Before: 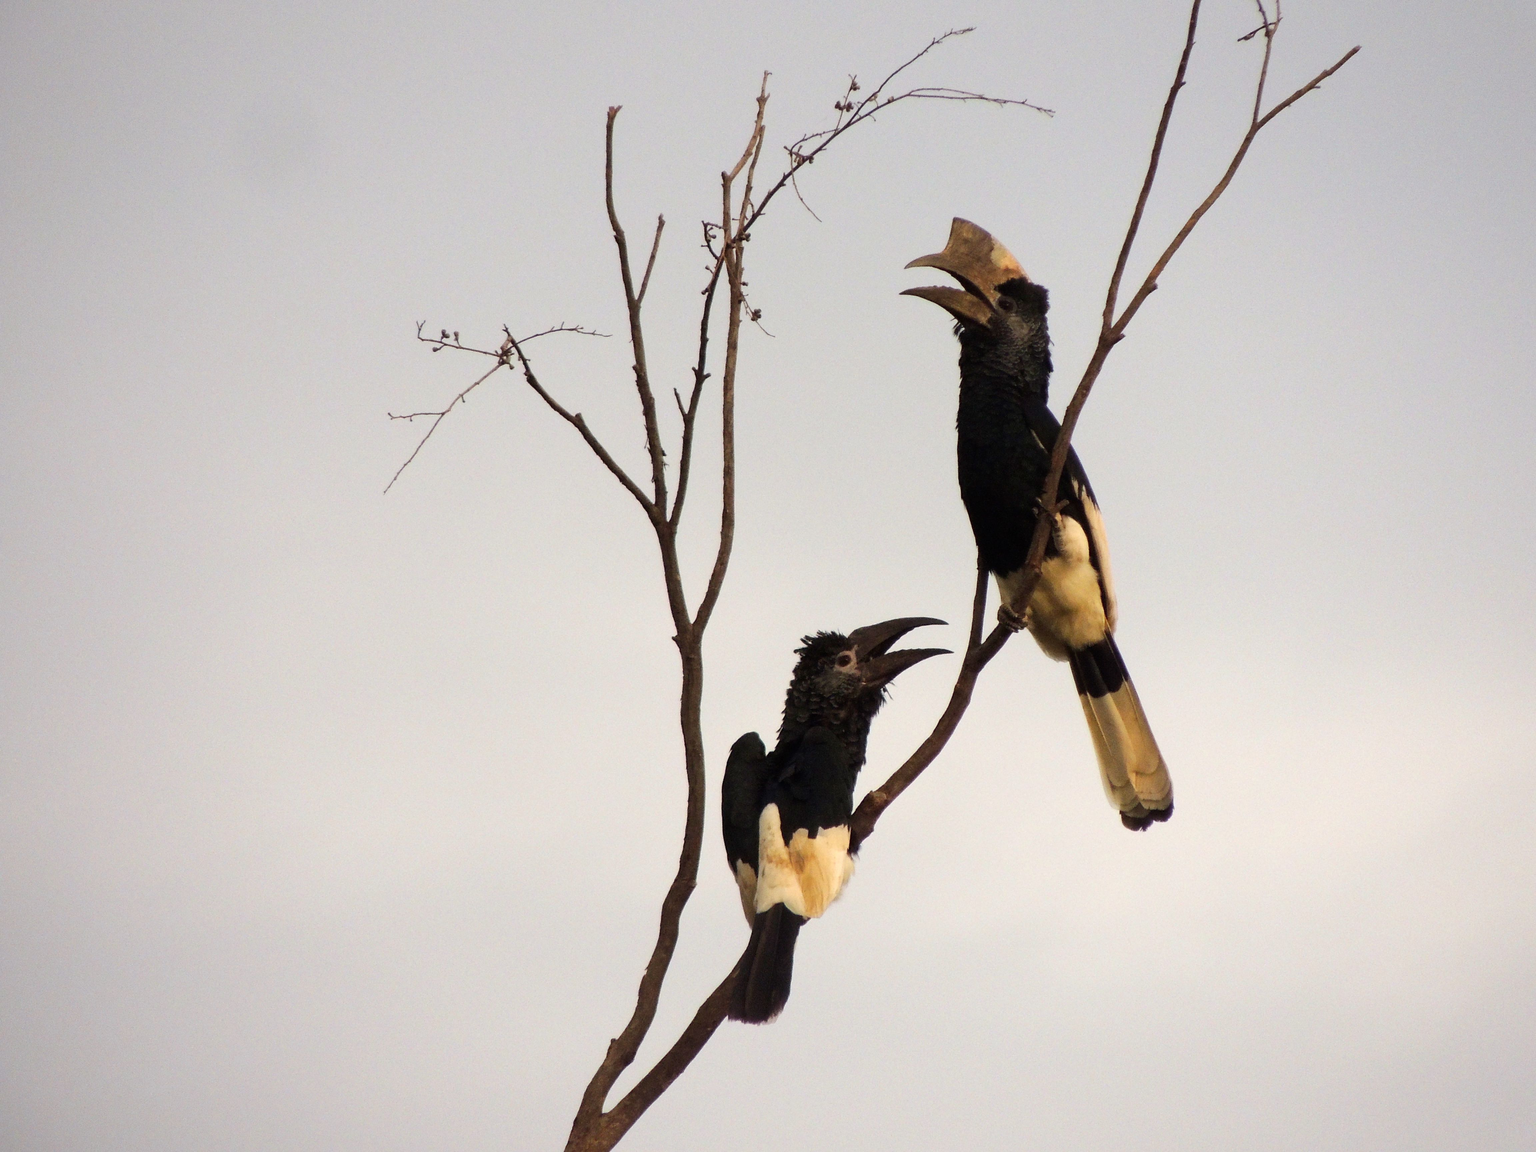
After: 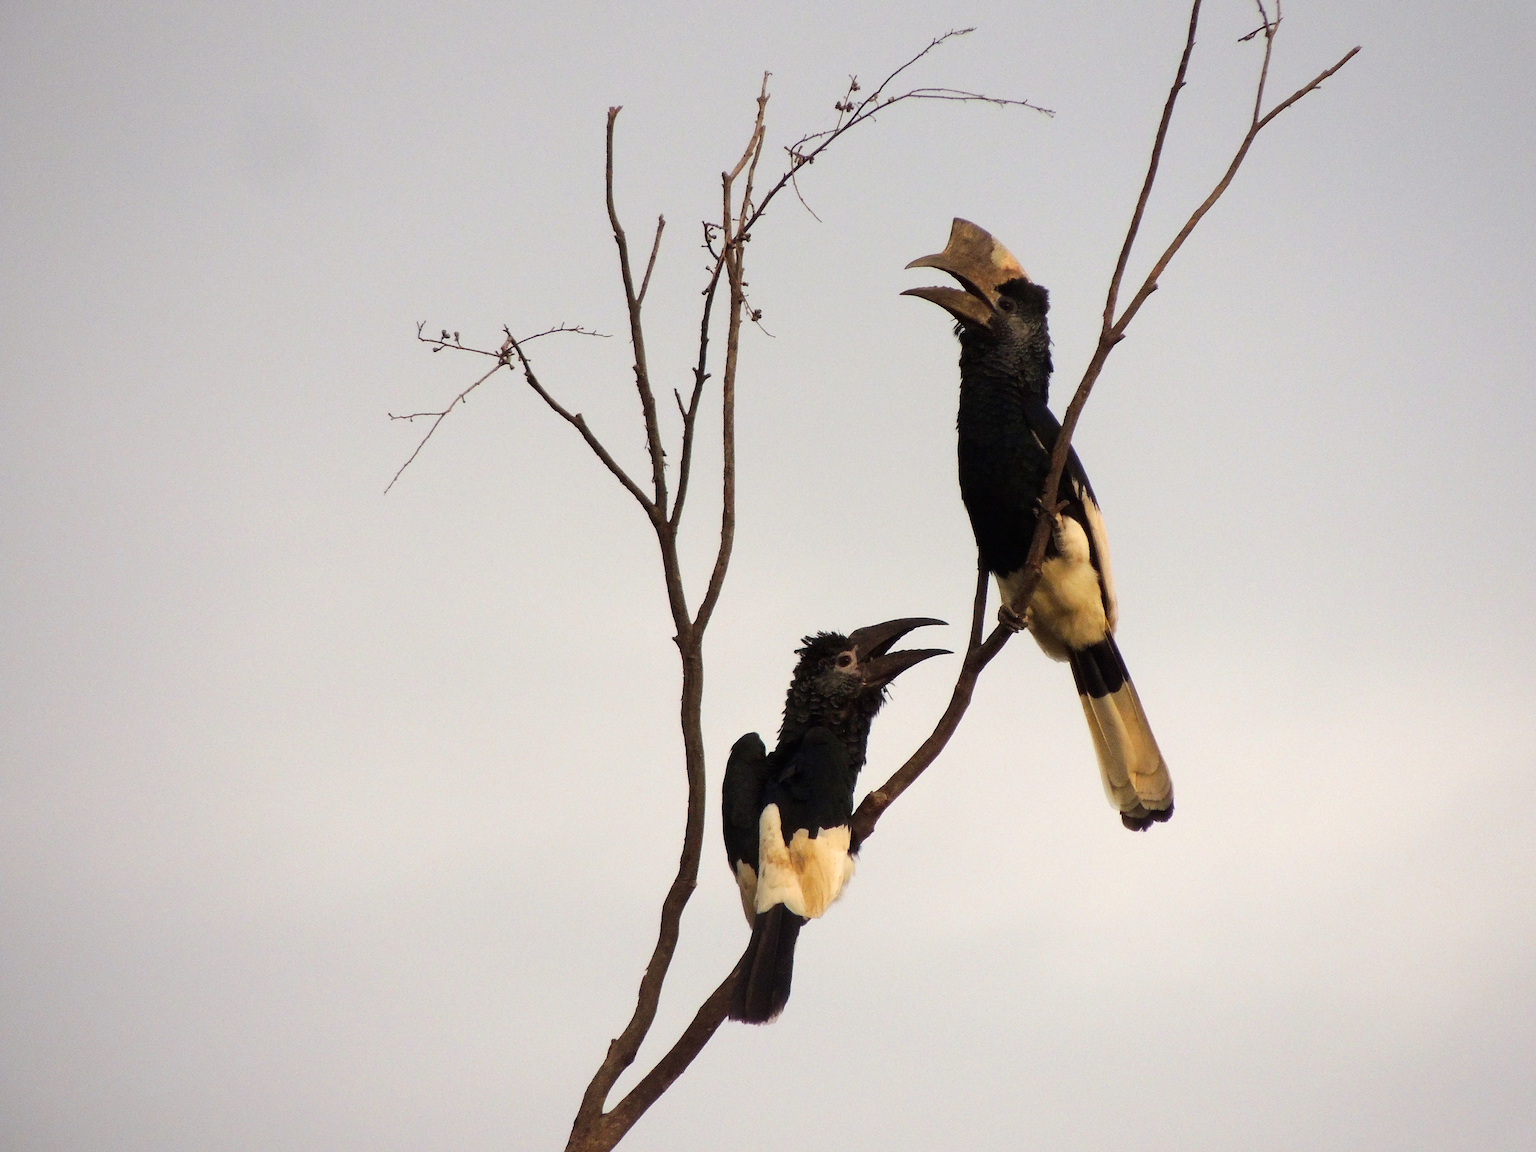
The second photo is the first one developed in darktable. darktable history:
sharpen: radius 1.288, amount 0.296, threshold 0.123
